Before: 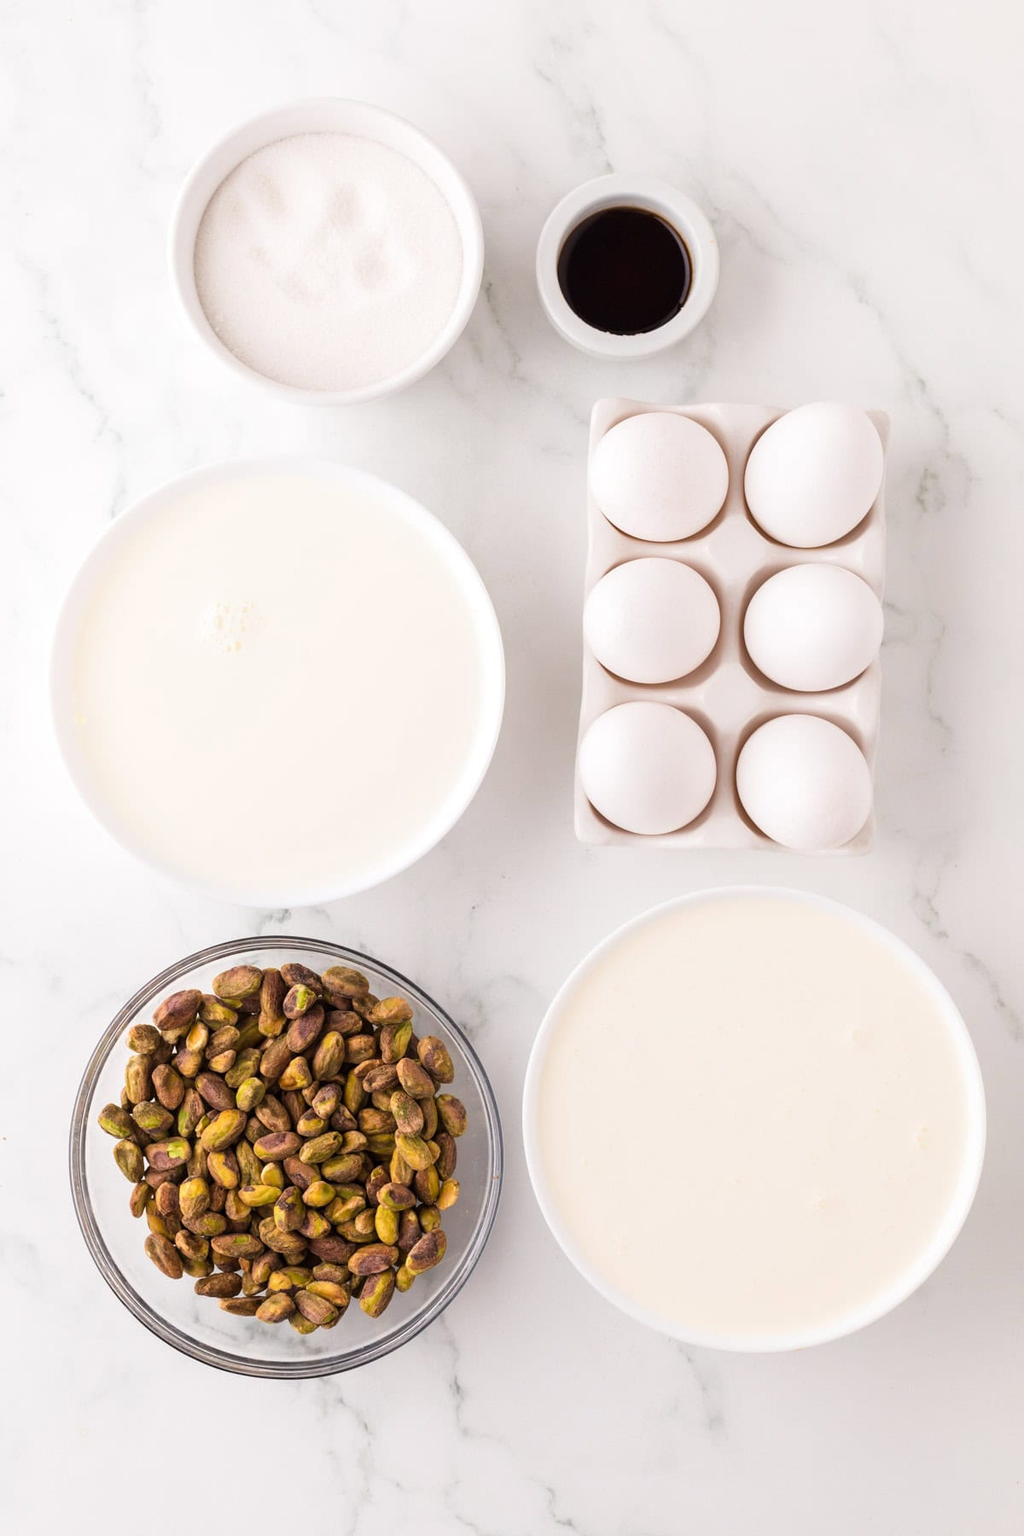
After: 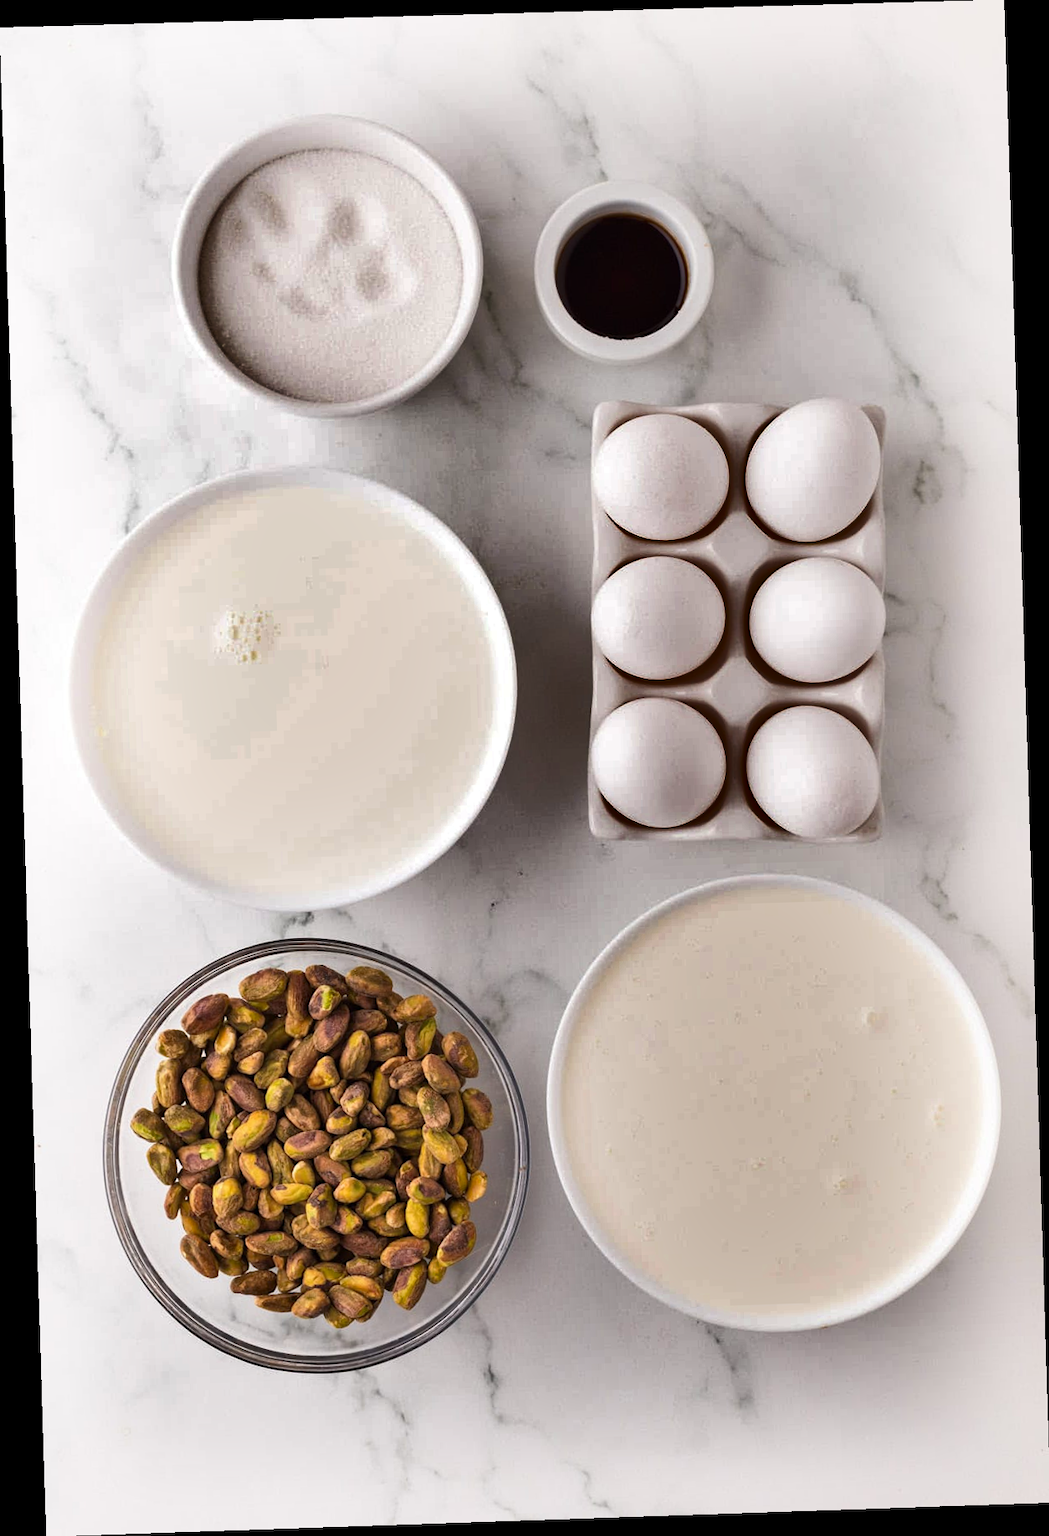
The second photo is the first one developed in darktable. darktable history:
rotate and perspective: rotation -1.77°, lens shift (horizontal) 0.004, automatic cropping off
shadows and highlights: shadows 20.91, highlights -82.73, soften with gaussian
